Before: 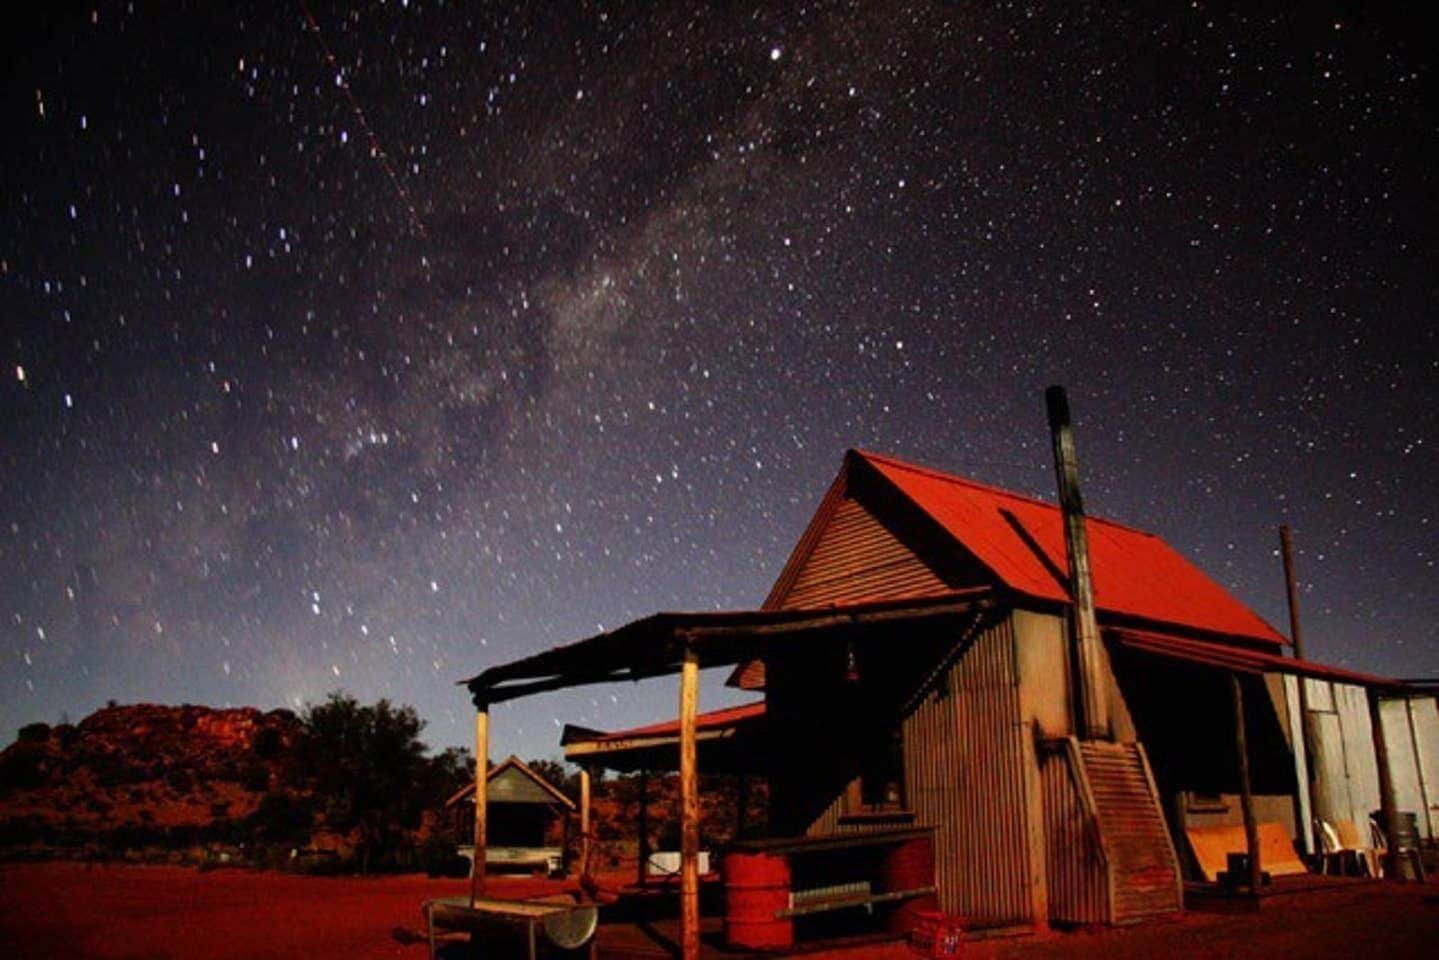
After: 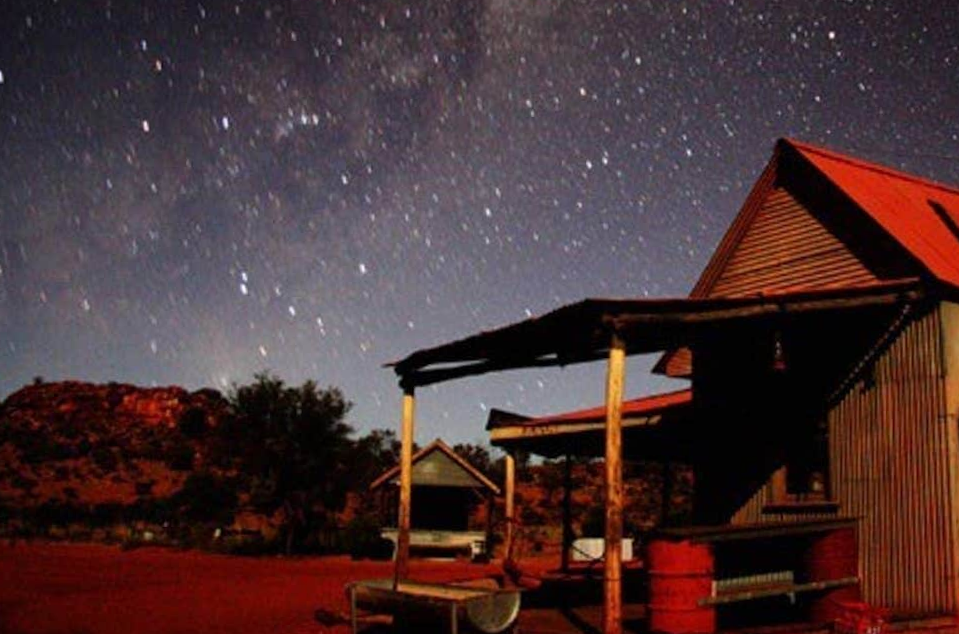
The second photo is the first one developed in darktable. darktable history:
crop and rotate: angle -0.972°, left 3.784%, top 32.181%, right 27.884%
